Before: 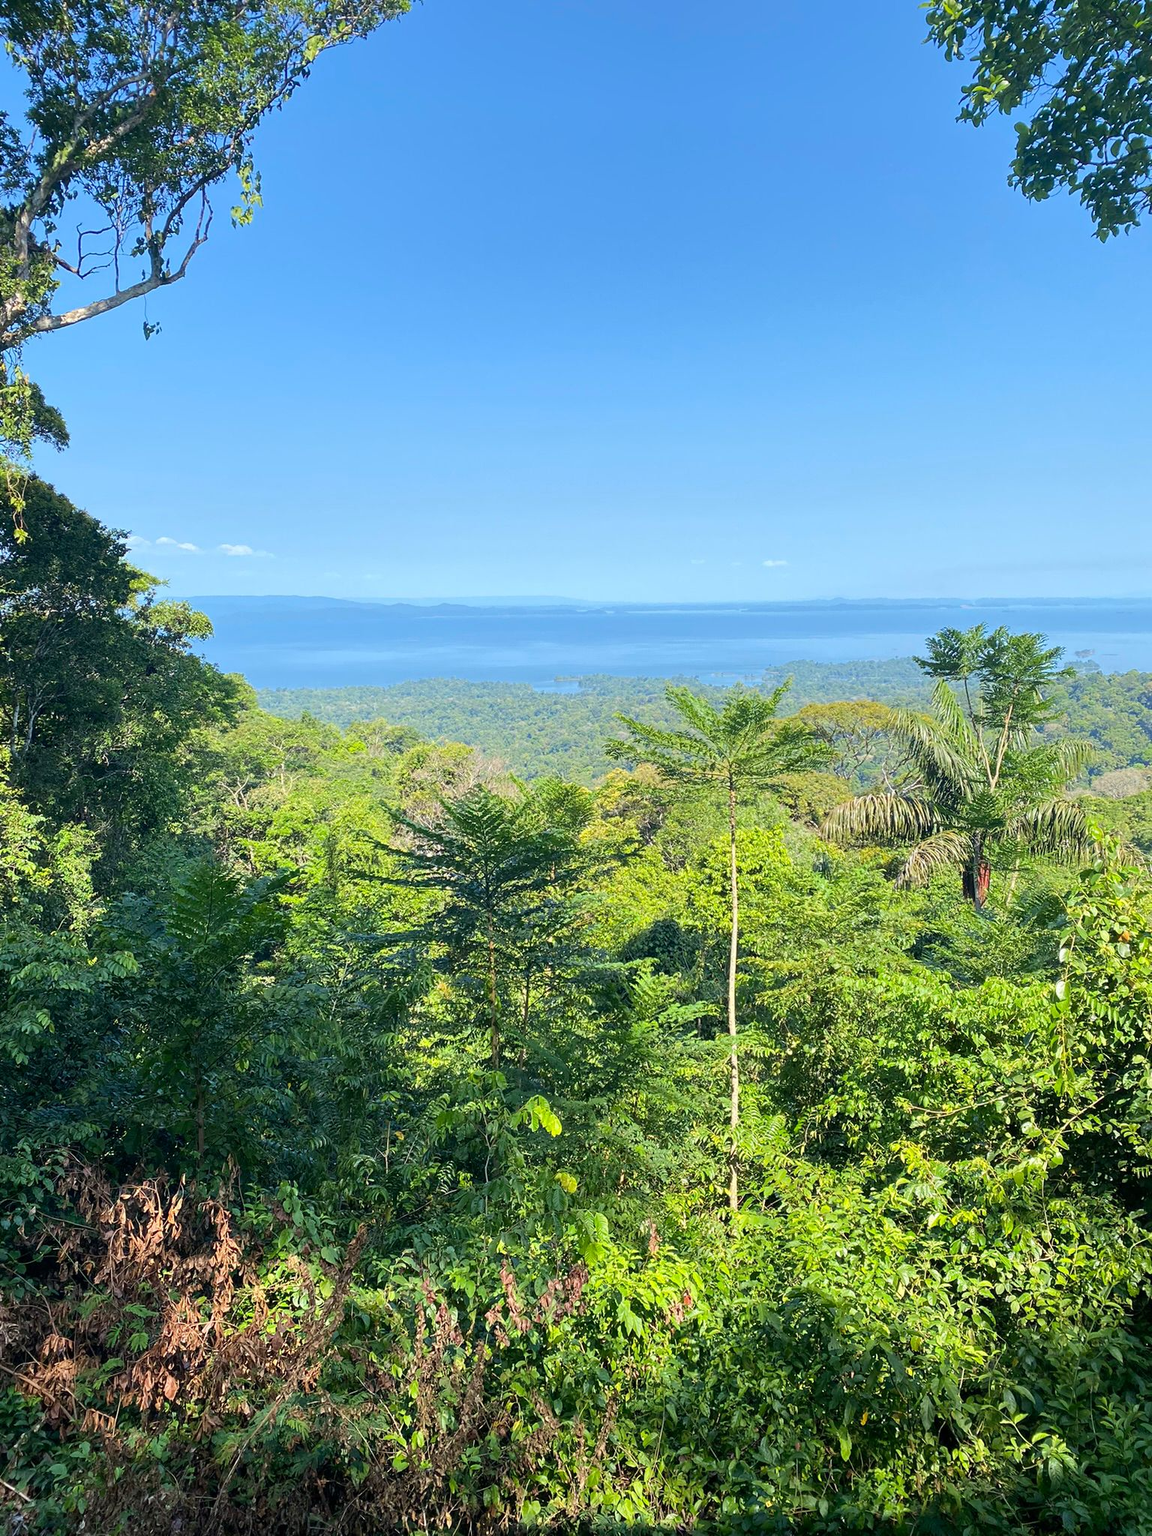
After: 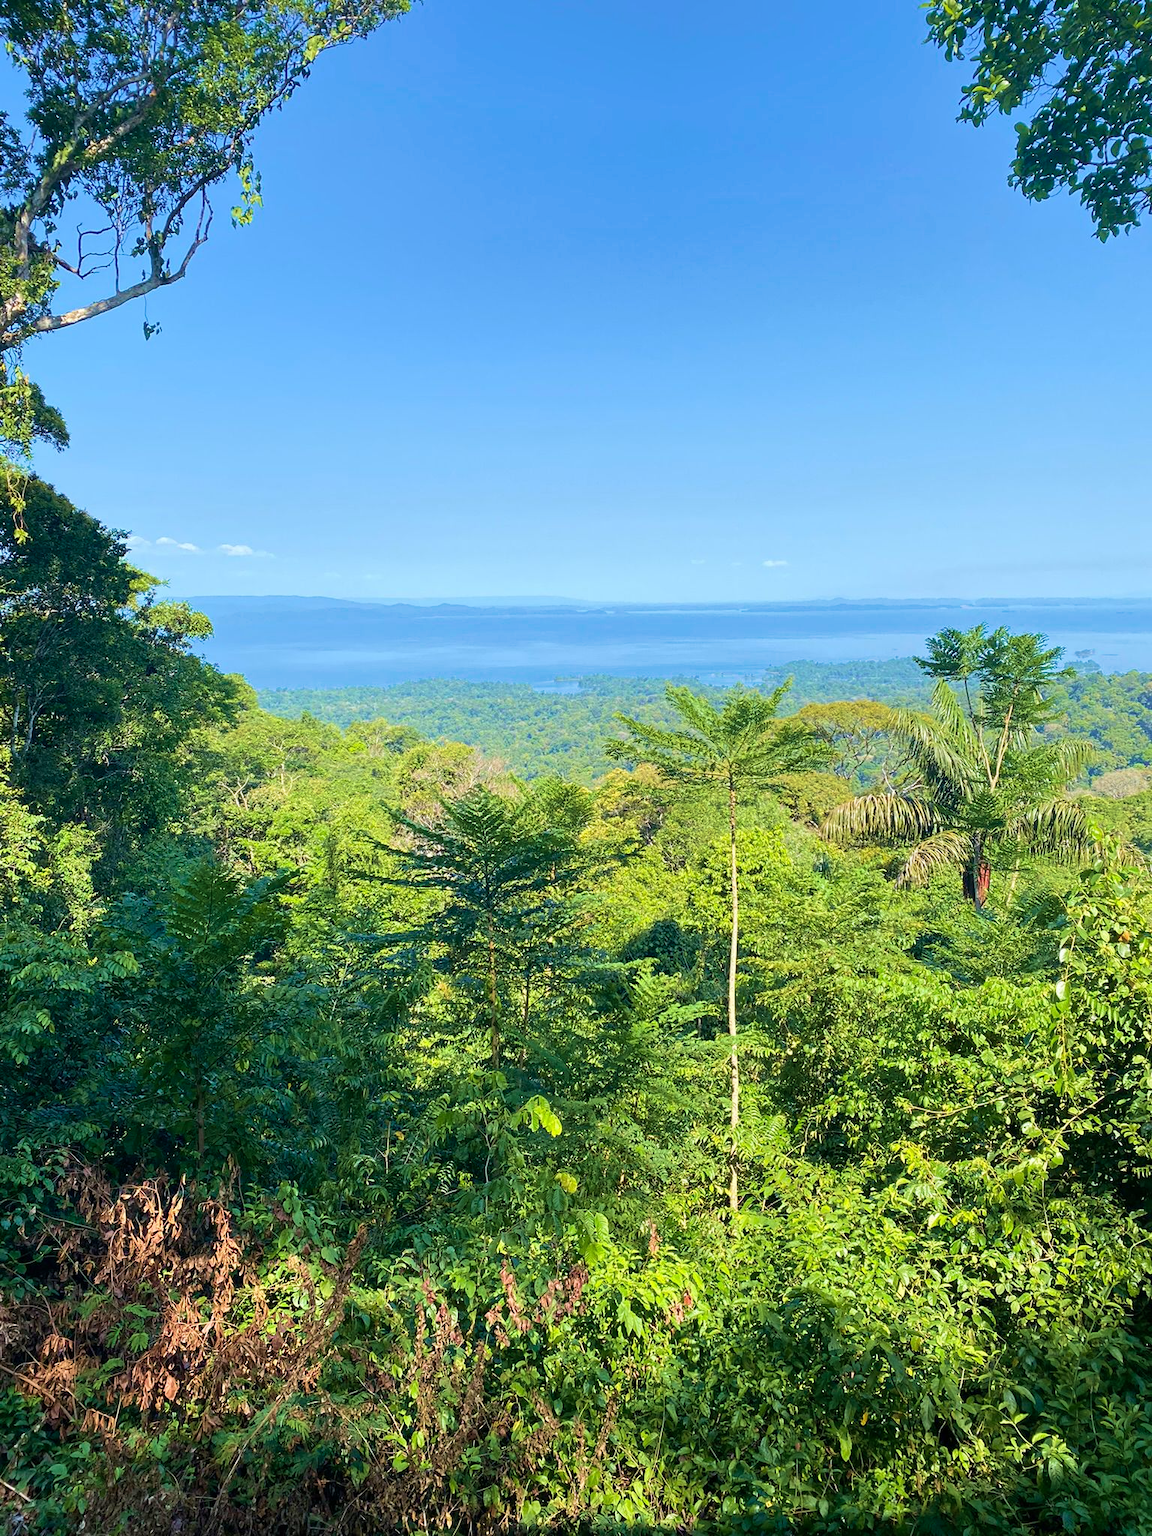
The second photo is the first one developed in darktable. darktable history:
velvia: strength 44.69%
